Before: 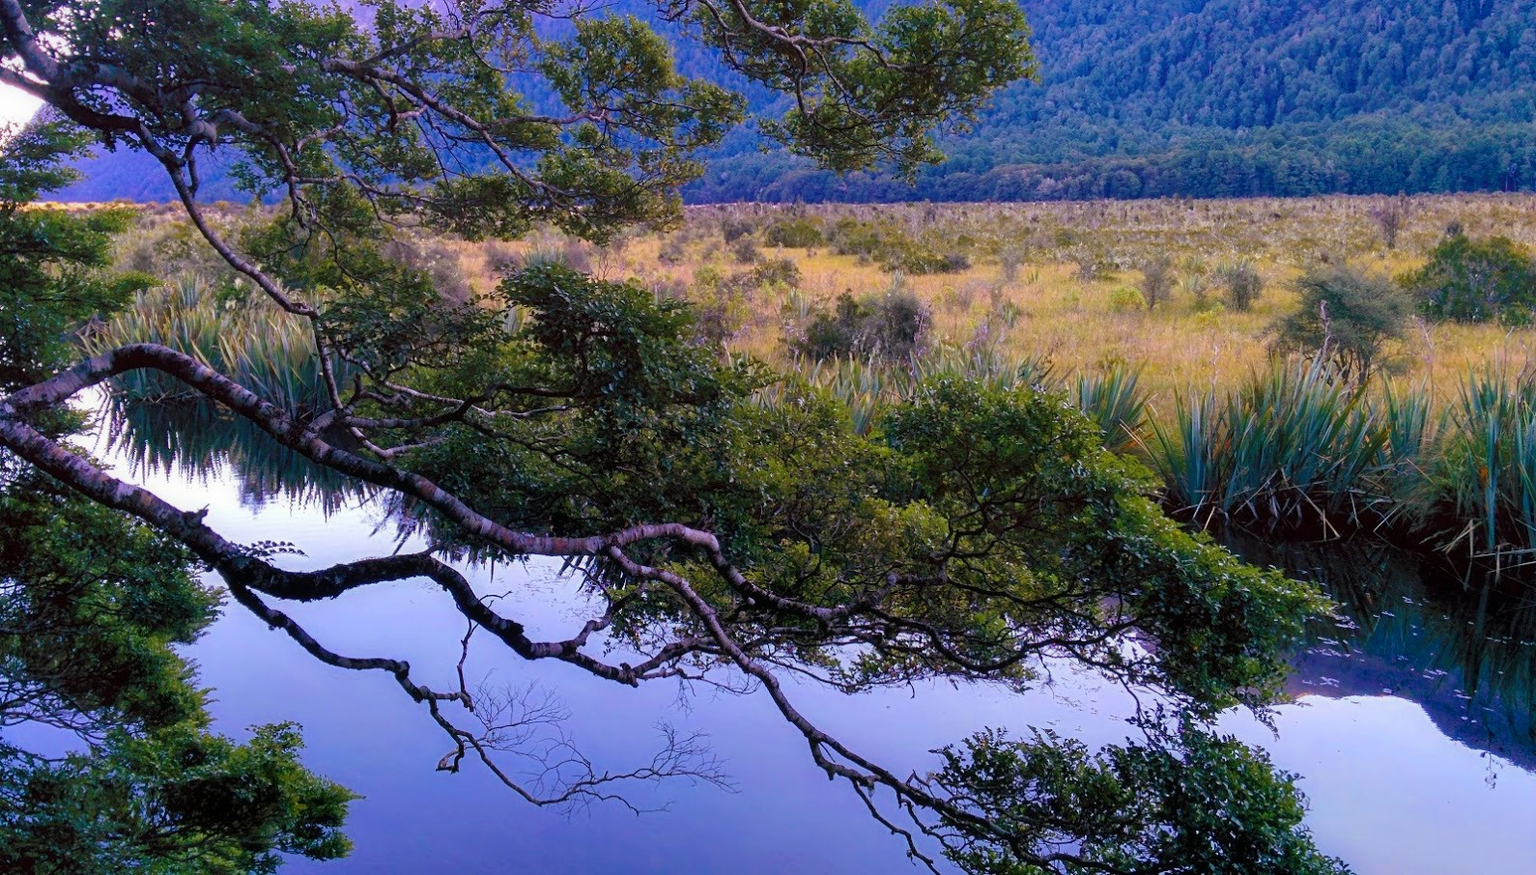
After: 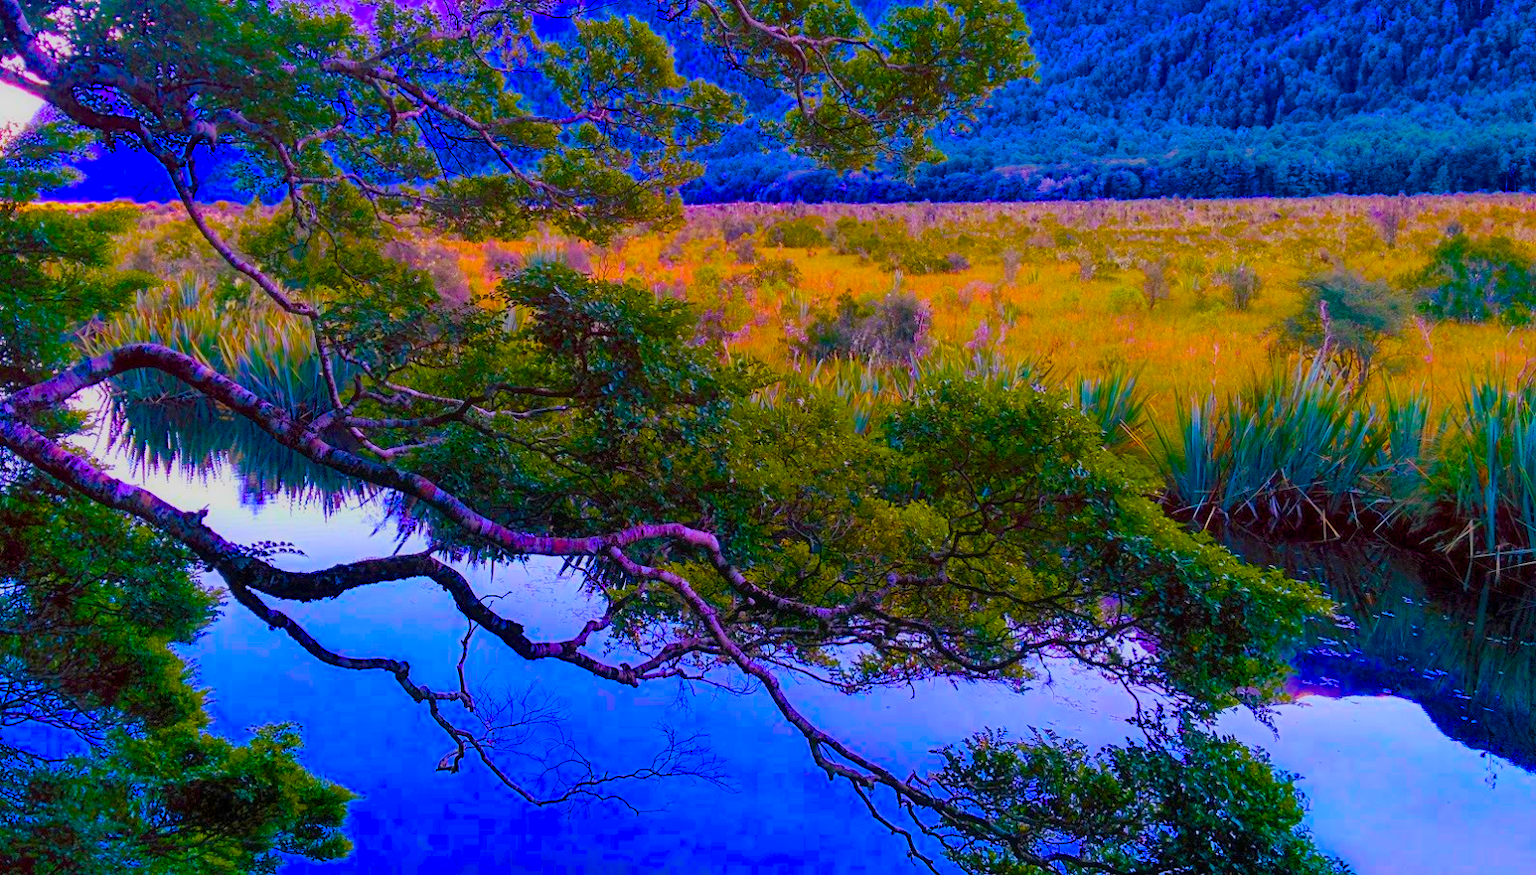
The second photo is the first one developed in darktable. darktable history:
color balance rgb: linear chroma grading › global chroma 49.61%, perceptual saturation grading › global saturation 63.956%, perceptual saturation grading › highlights 50.99%, perceptual saturation grading › shadows 29.607%, contrast -19.614%
